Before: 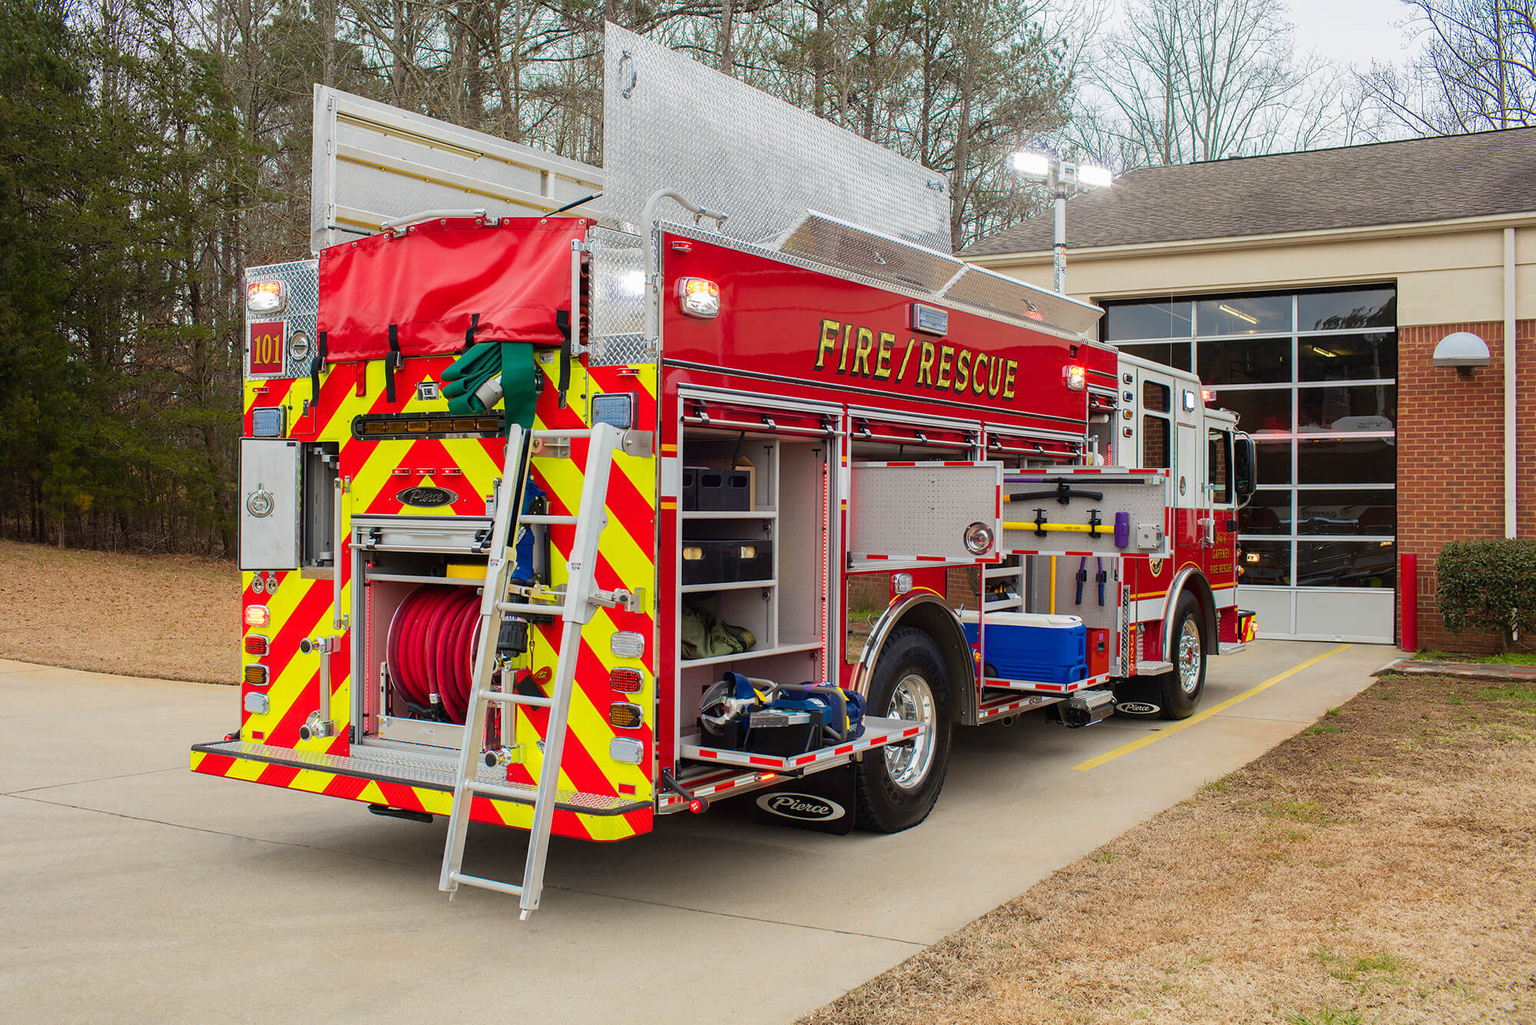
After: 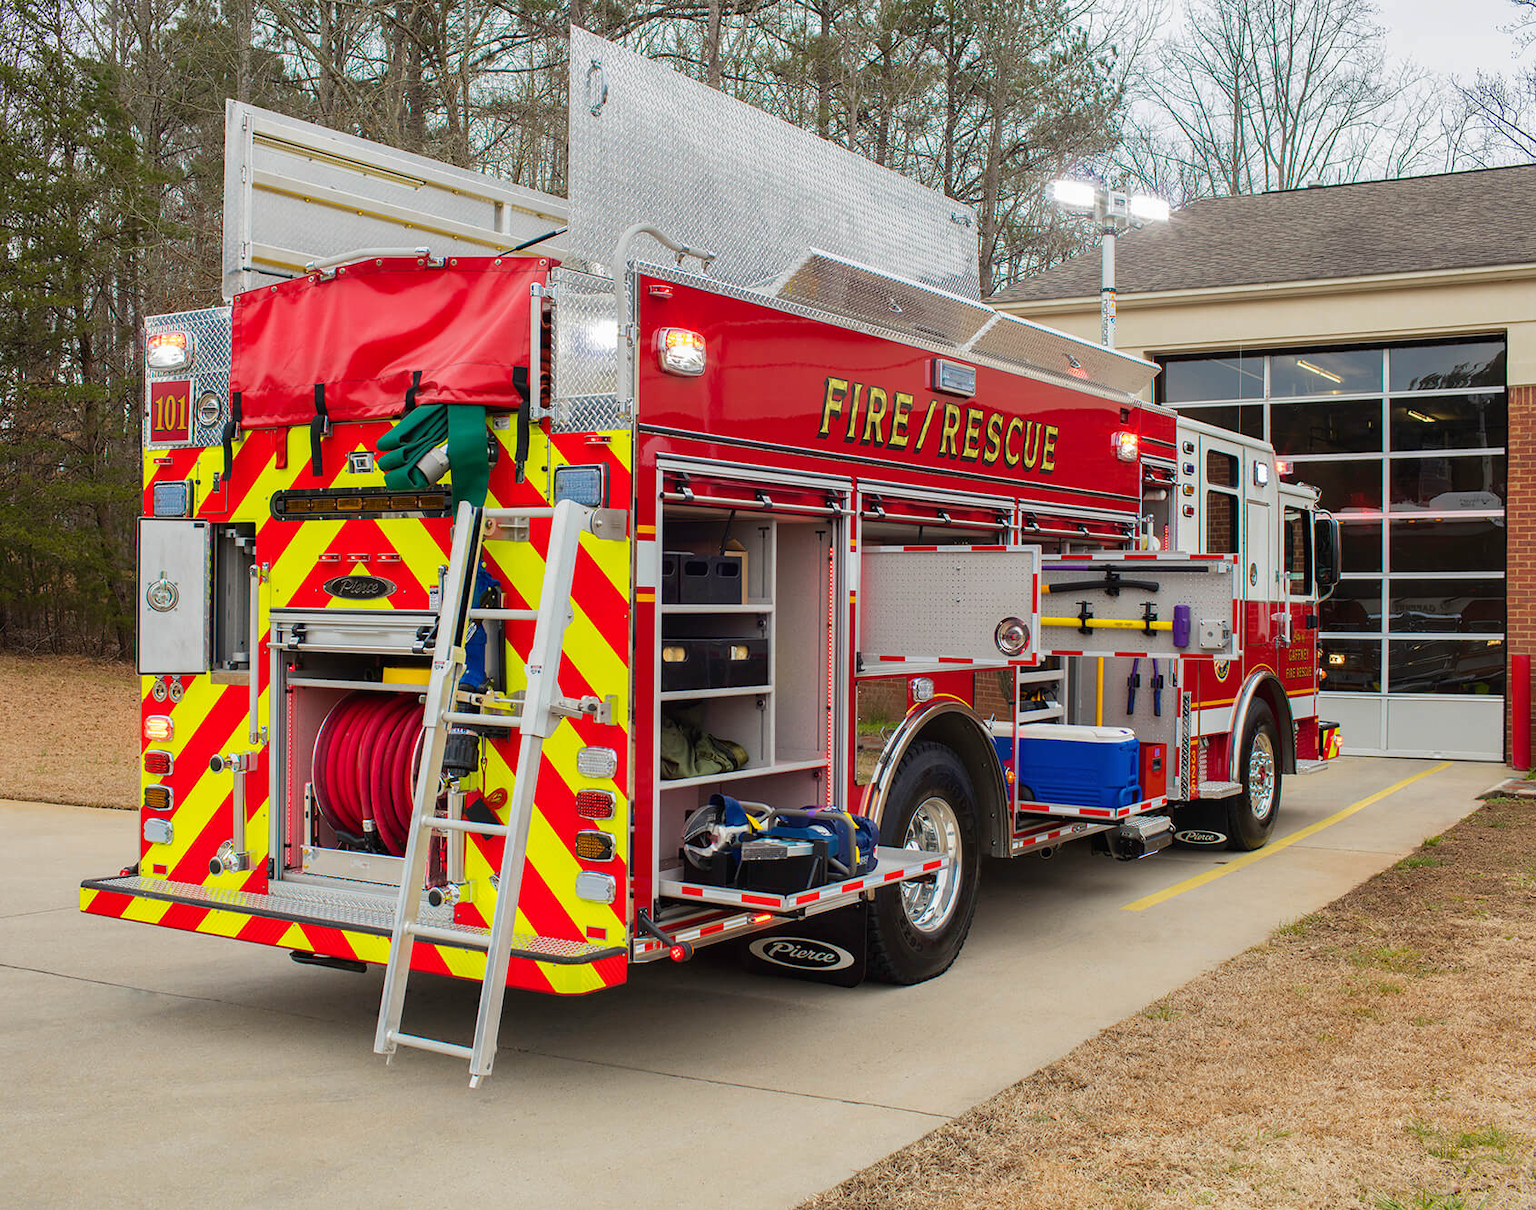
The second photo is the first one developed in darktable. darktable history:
shadows and highlights: shadows 35.62, highlights -34.97, soften with gaussian
crop: left 8.024%, right 7.387%
